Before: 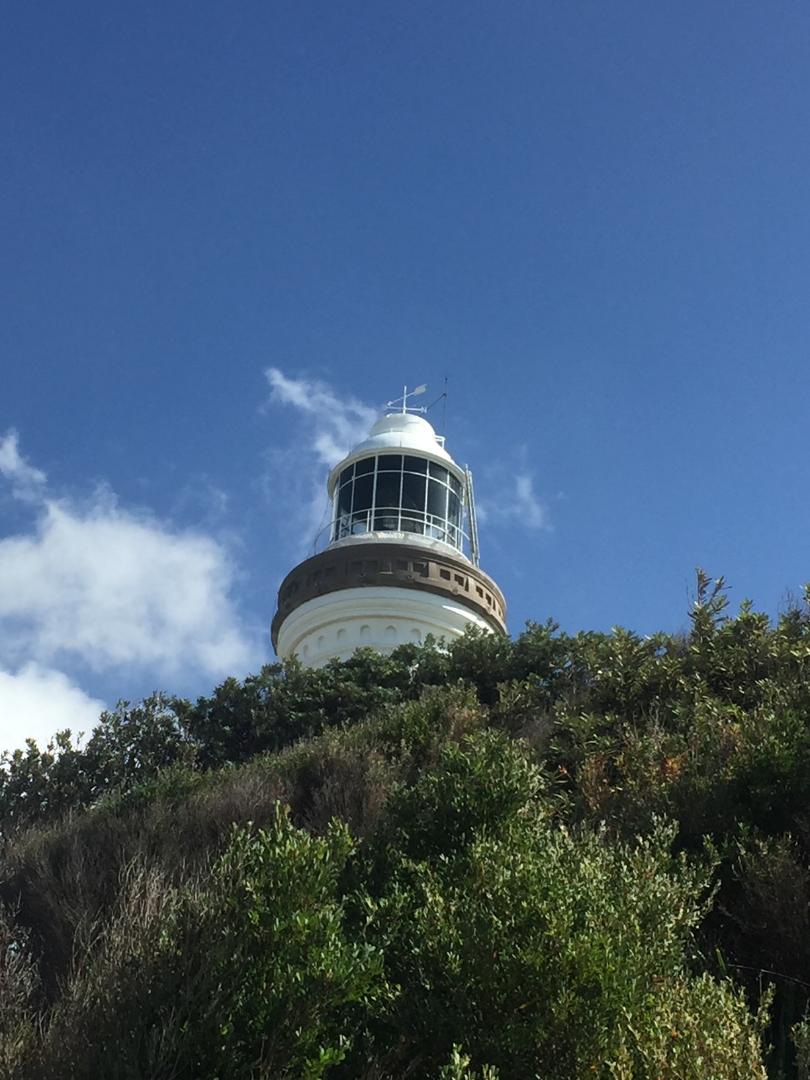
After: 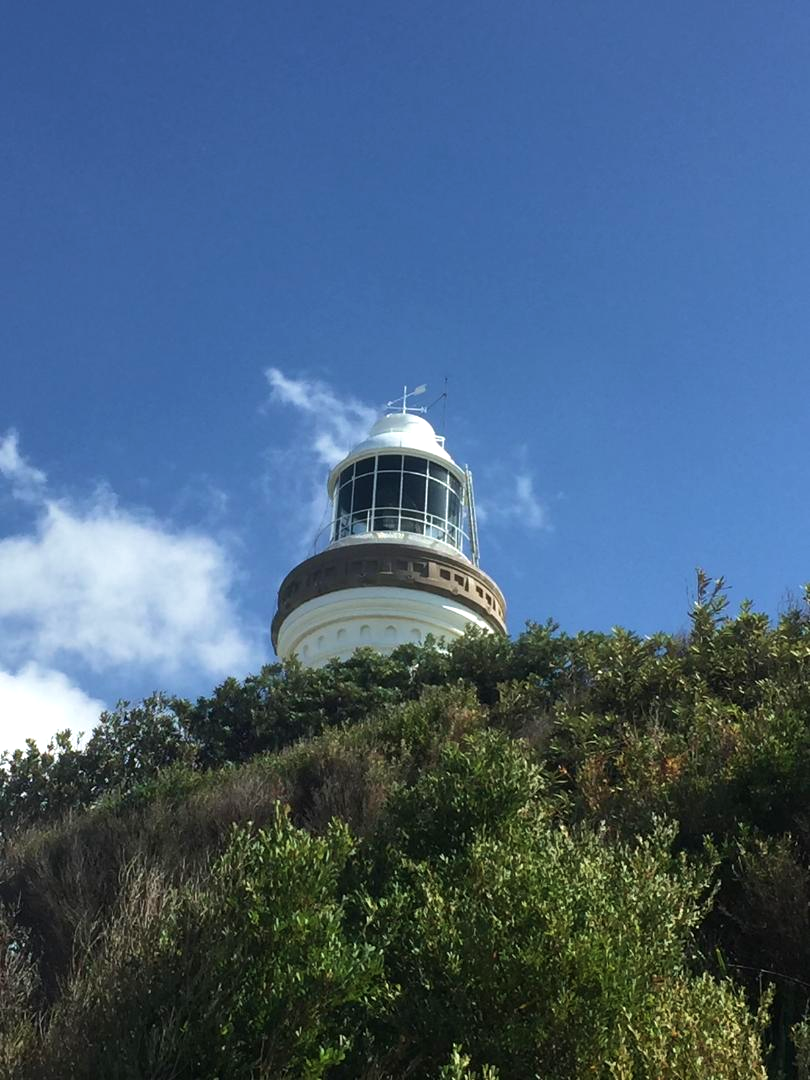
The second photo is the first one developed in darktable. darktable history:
exposure: exposure 0.197 EV, compensate highlight preservation false
velvia: on, module defaults
contrast brightness saturation: saturation -0.04
